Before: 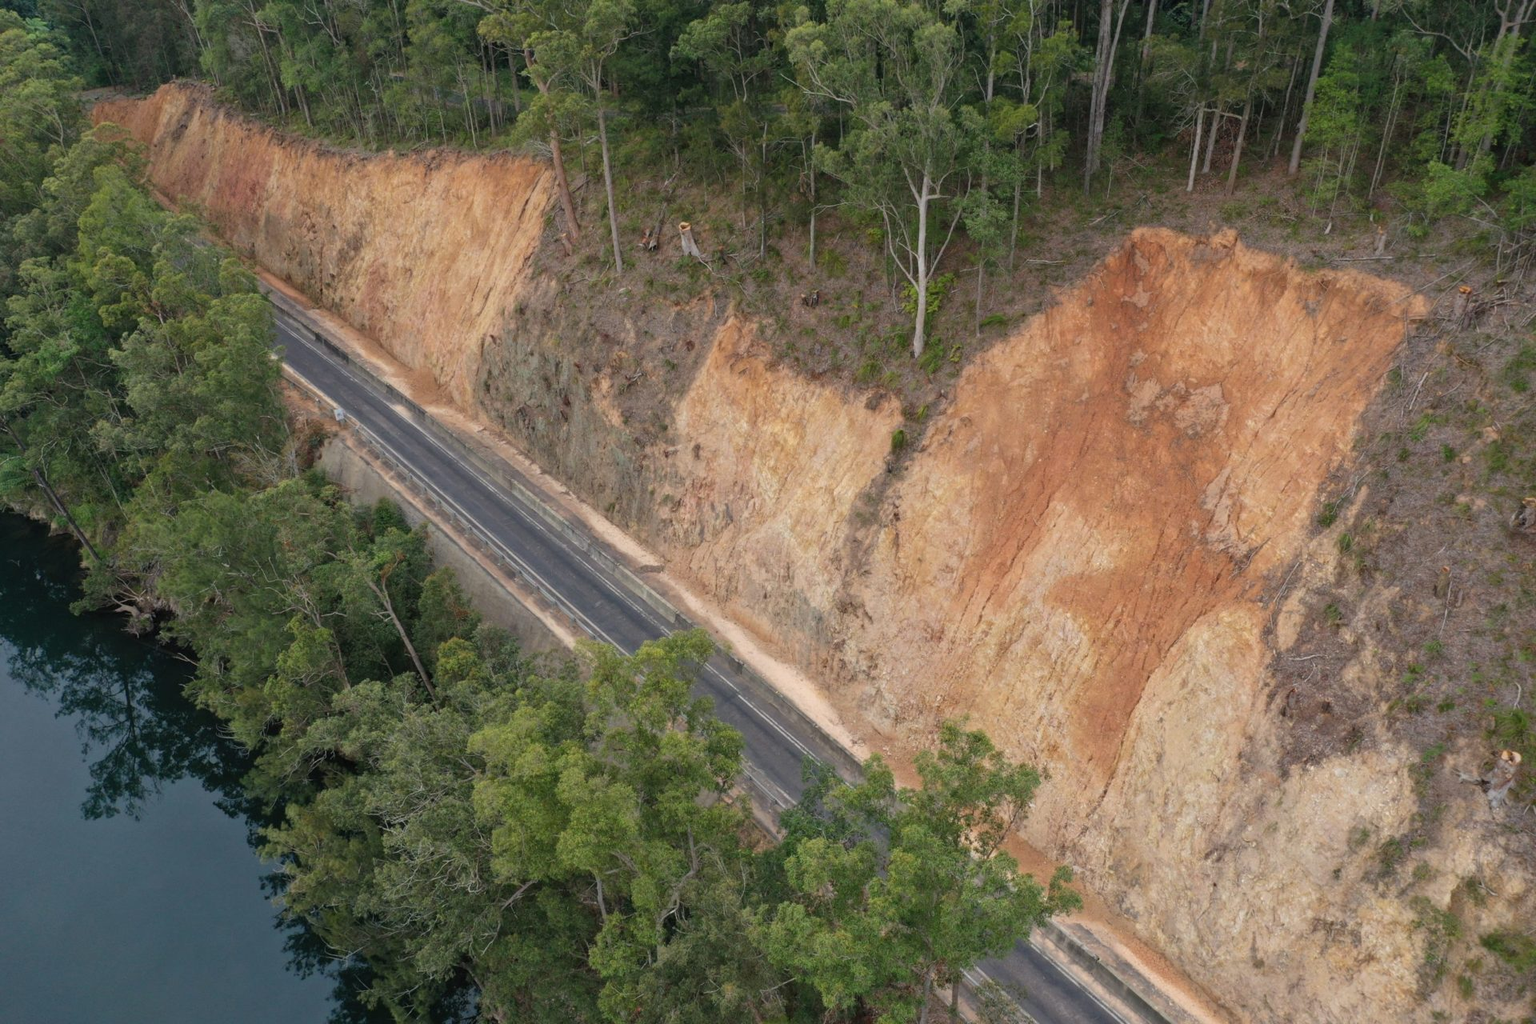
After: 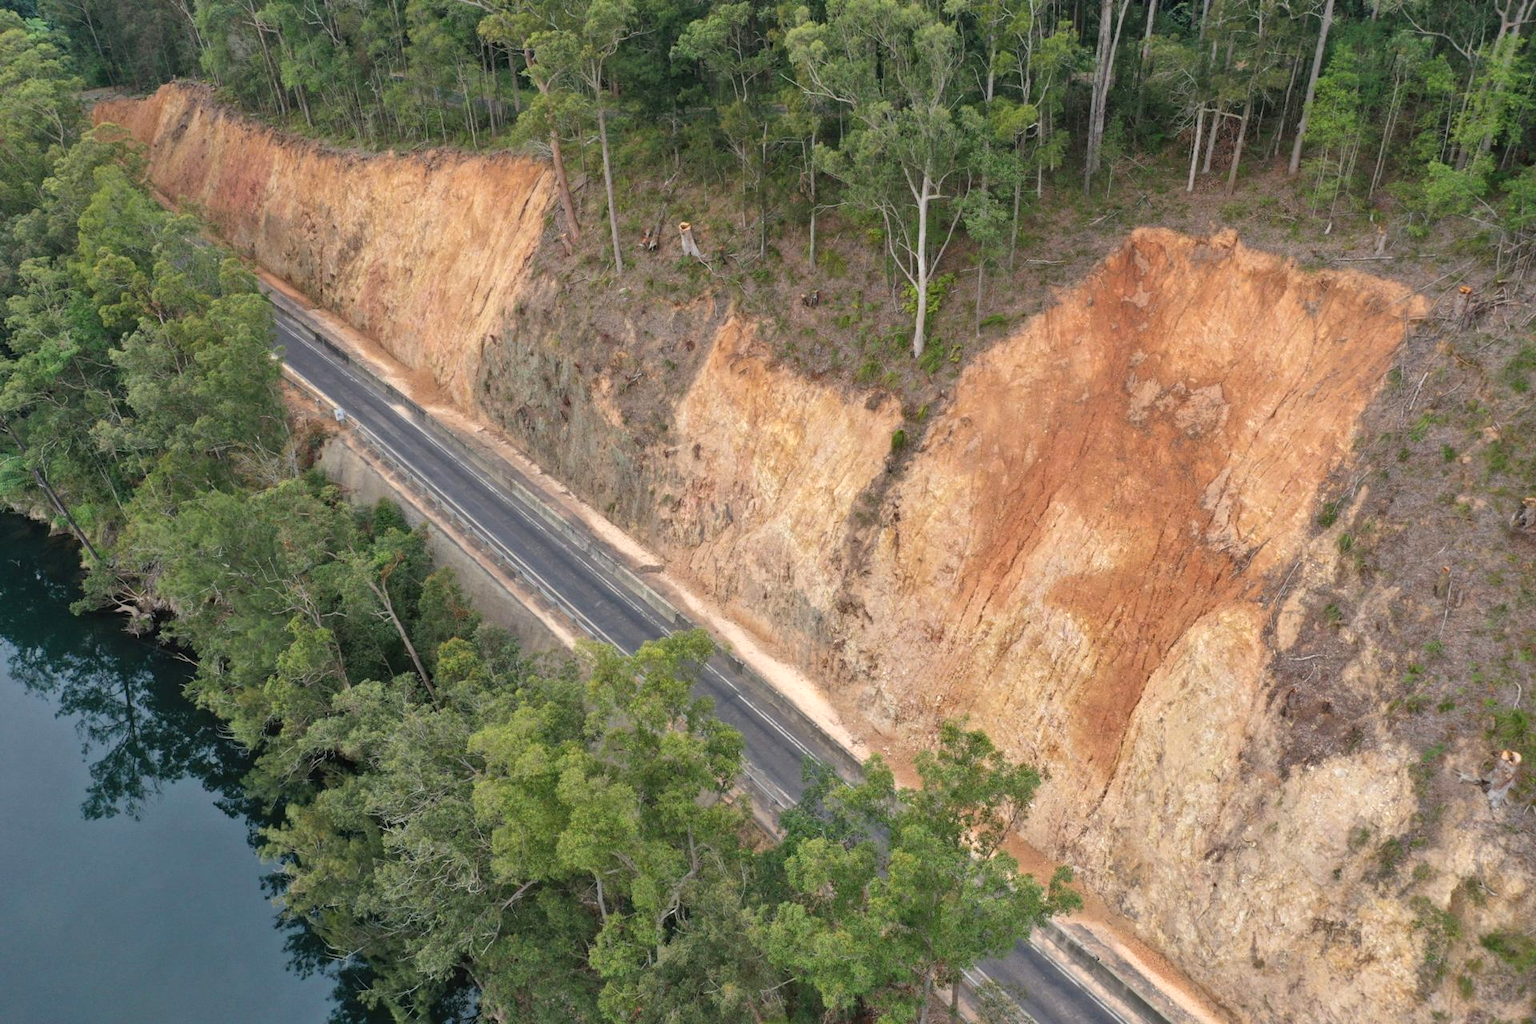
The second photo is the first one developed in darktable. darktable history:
exposure: black level correction 0.001, exposure 0.5 EV, compensate exposure bias true, compensate highlight preservation false
shadows and highlights: low approximation 0.01, soften with gaussian
